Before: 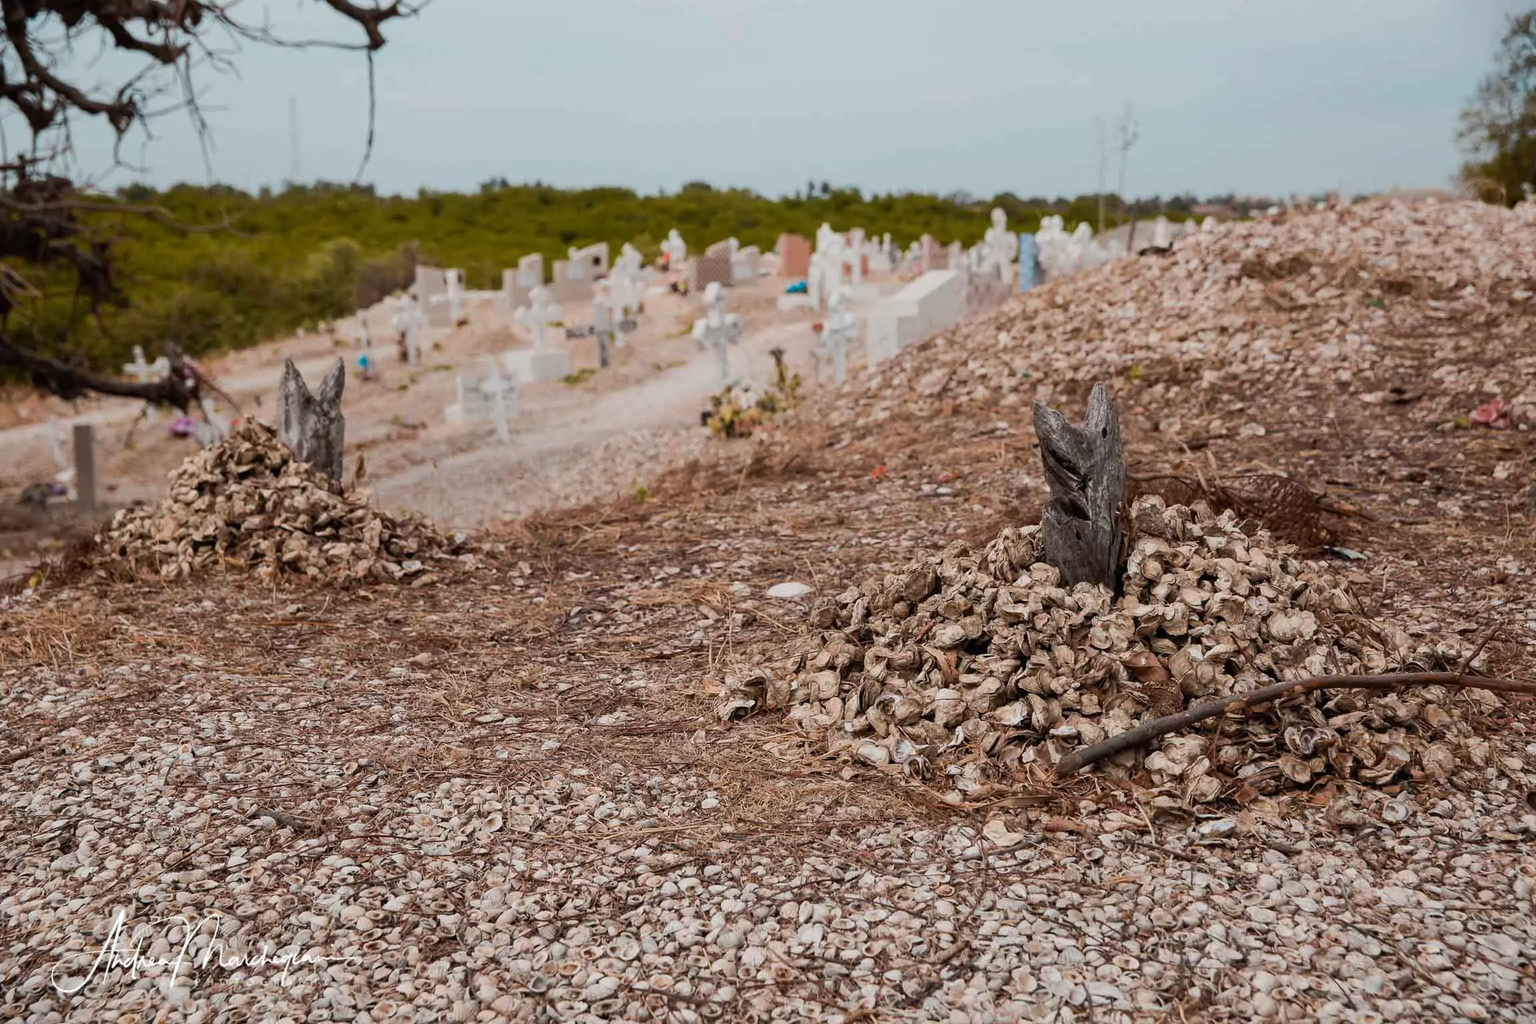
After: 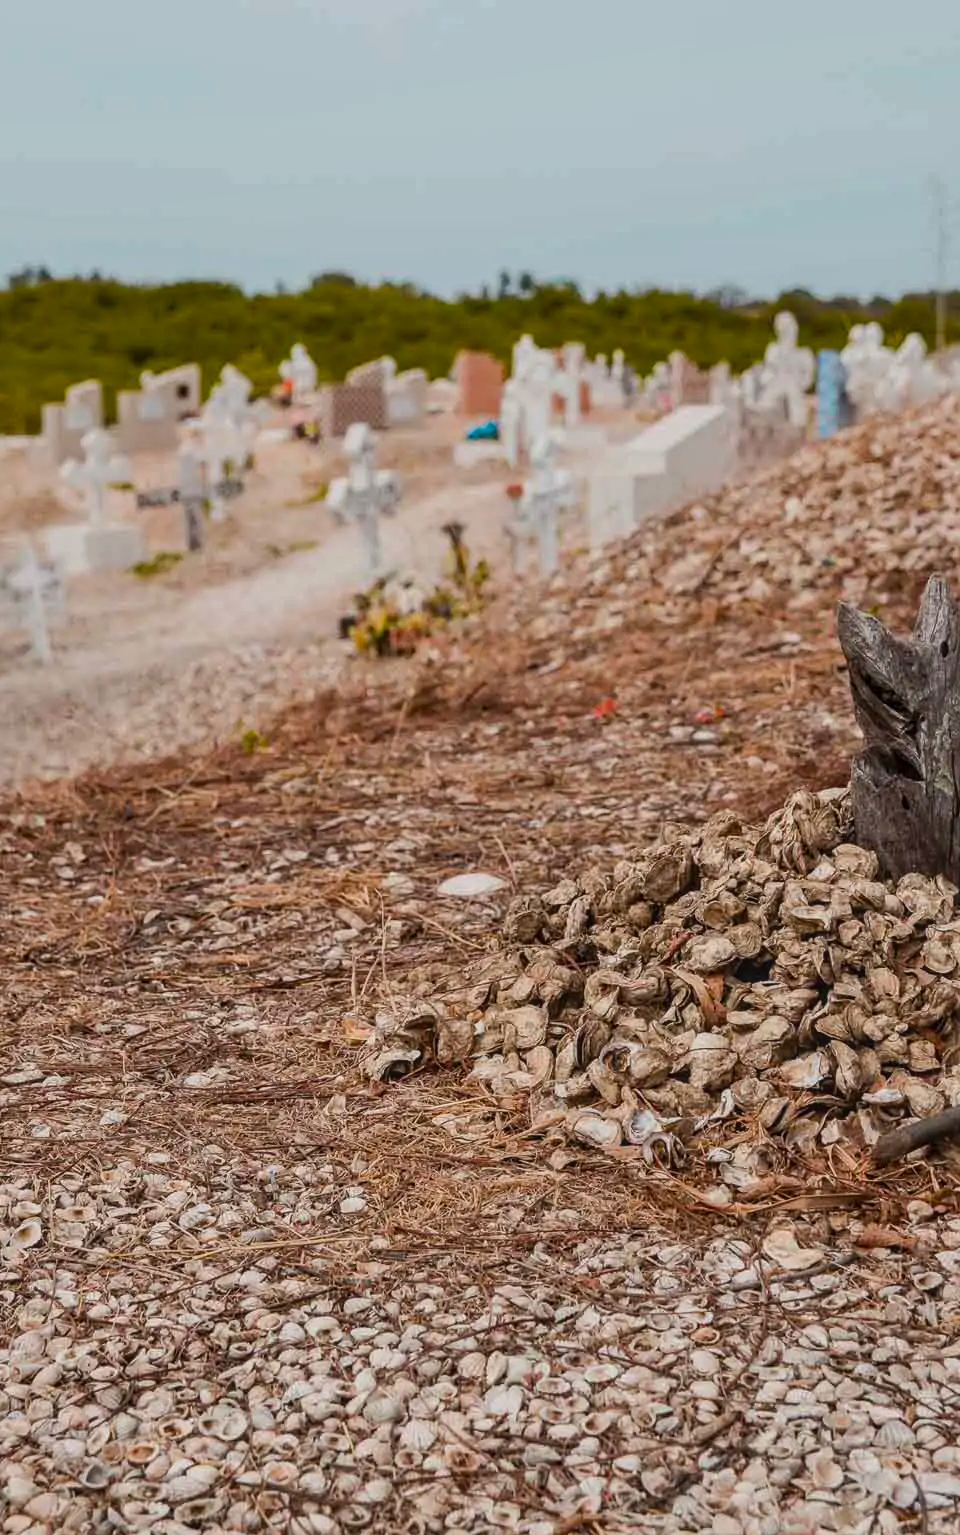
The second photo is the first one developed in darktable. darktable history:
color balance rgb: global offset › luminance 0.481%, perceptual saturation grading › global saturation 31.133%, contrast -9.407%
local contrast: detail 130%
exposure: compensate highlight preservation false
crop: left 30.912%, right 27.397%
